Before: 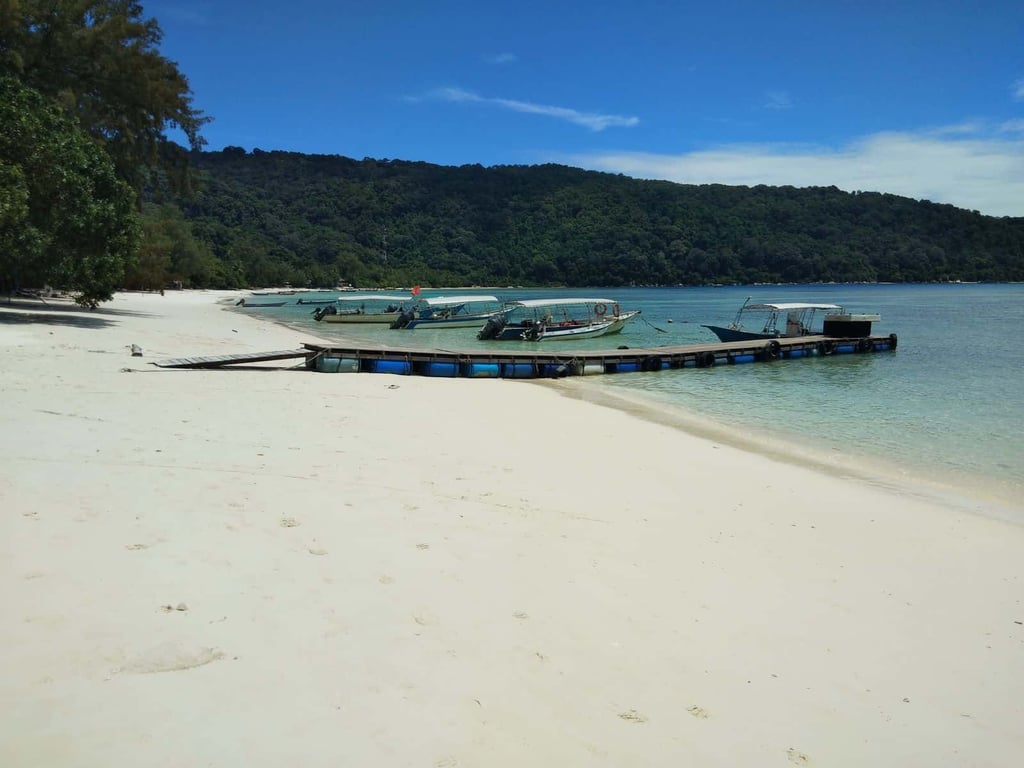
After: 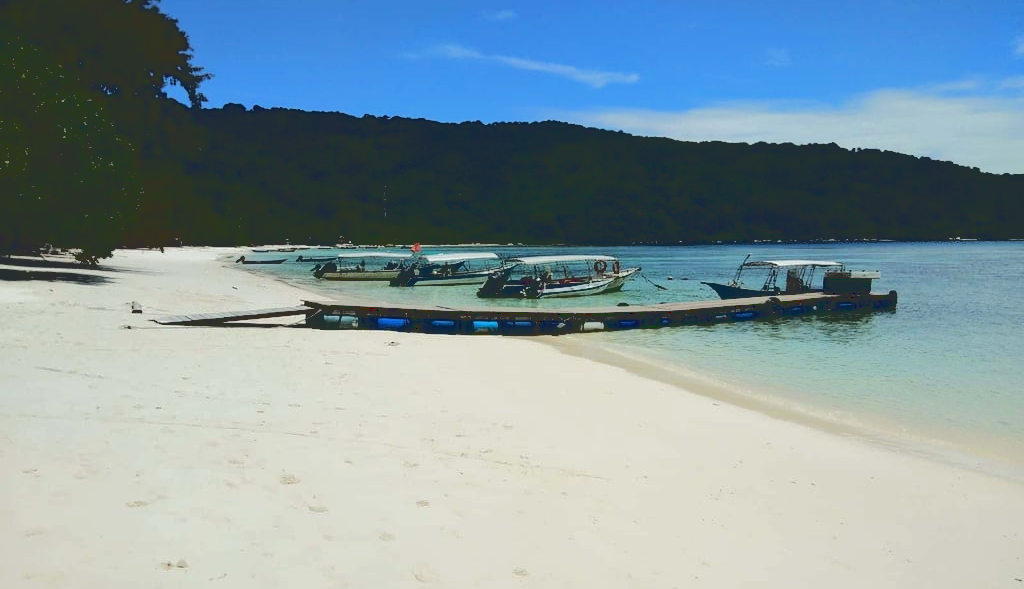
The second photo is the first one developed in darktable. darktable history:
crop: top 5.667%, bottom 17.637%
base curve: curves: ch0 [(0.065, 0.026) (0.236, 0.358) (0.53, 0.546) (0.777, 0.841) (0.924, 0.992)], preserve colors average RGB
